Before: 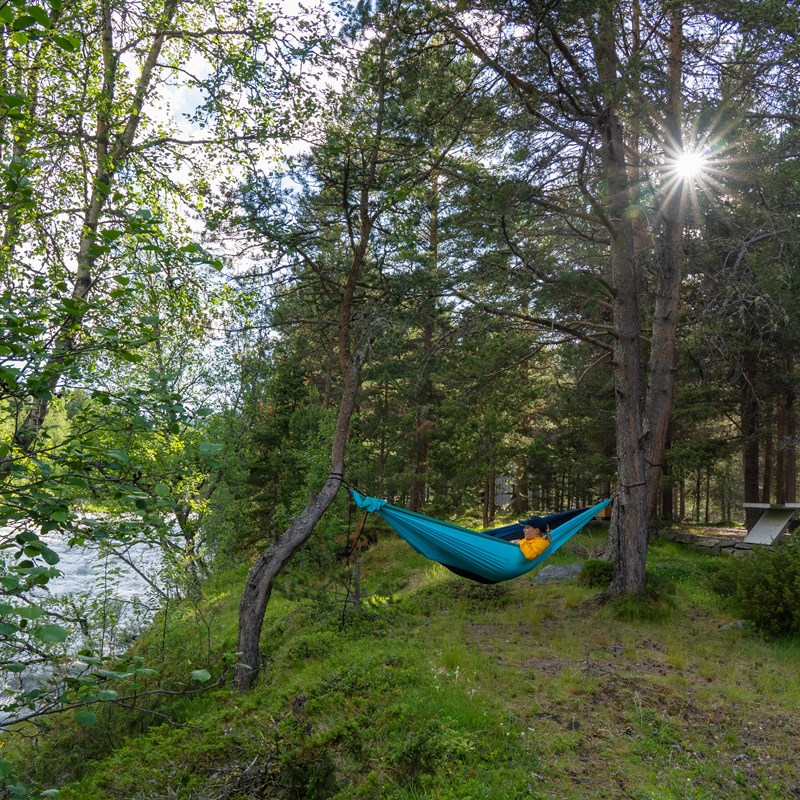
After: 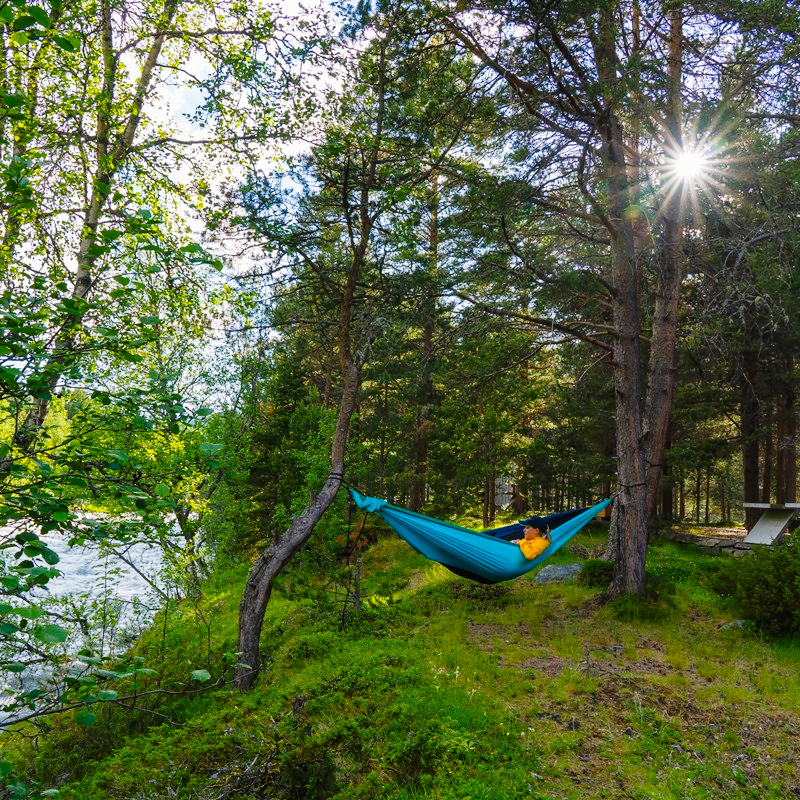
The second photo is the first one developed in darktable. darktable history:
tone curve: curves: ch0 [(0, 0) (0.003, 0.008) (0.011, 0.017) (0.025, 0.027) (0.044, 0.043) (0.069, 0.059) (0.1, 0.086) (0.136, 0.112) (0.177, 0.152) (0.224, 0.203) (0.277, 0.277) (0.335, 0.346) (0.399, 0.439) (0.468, 0.527) (0.543, 0.613) (0.623, 0.693) (0.709, 0.787) (0.801, 0.863) (0.898, 0.927) (1, 1)], preserve colors none
color balance rgb: perceptual saturation grading › global saturation 20%, global vibrance 20%
